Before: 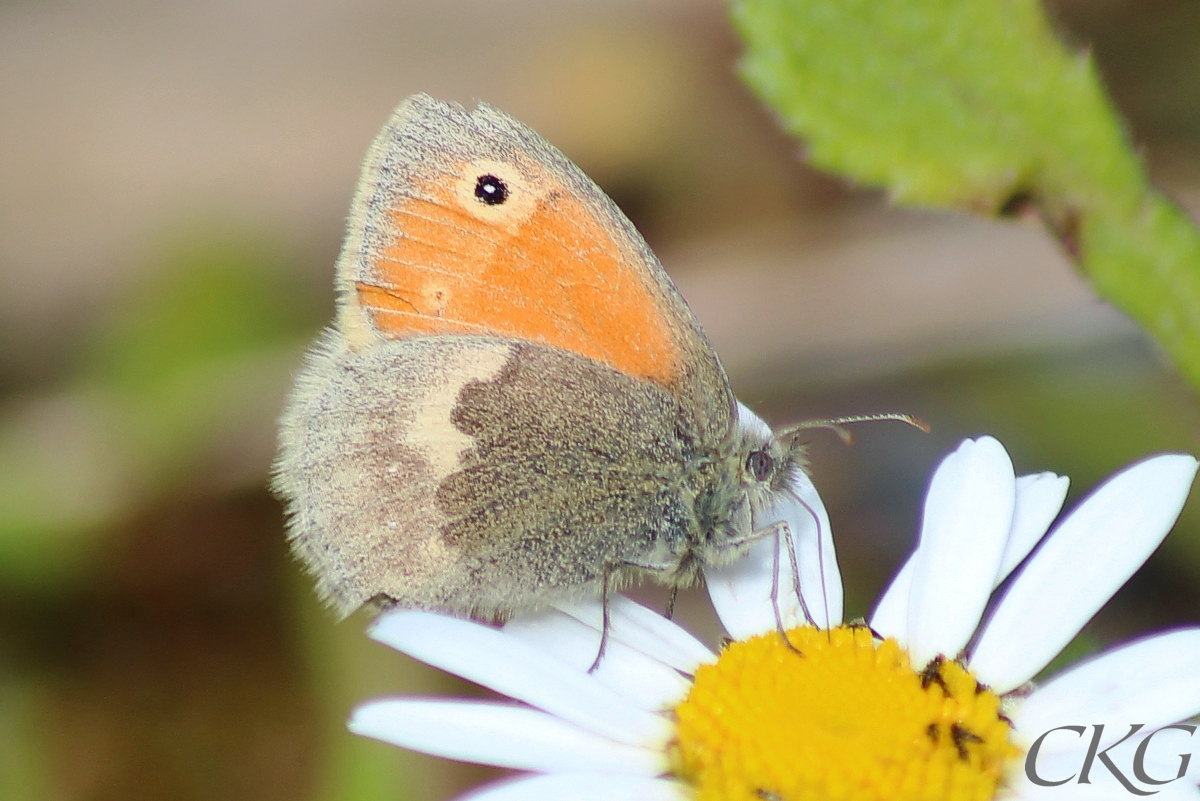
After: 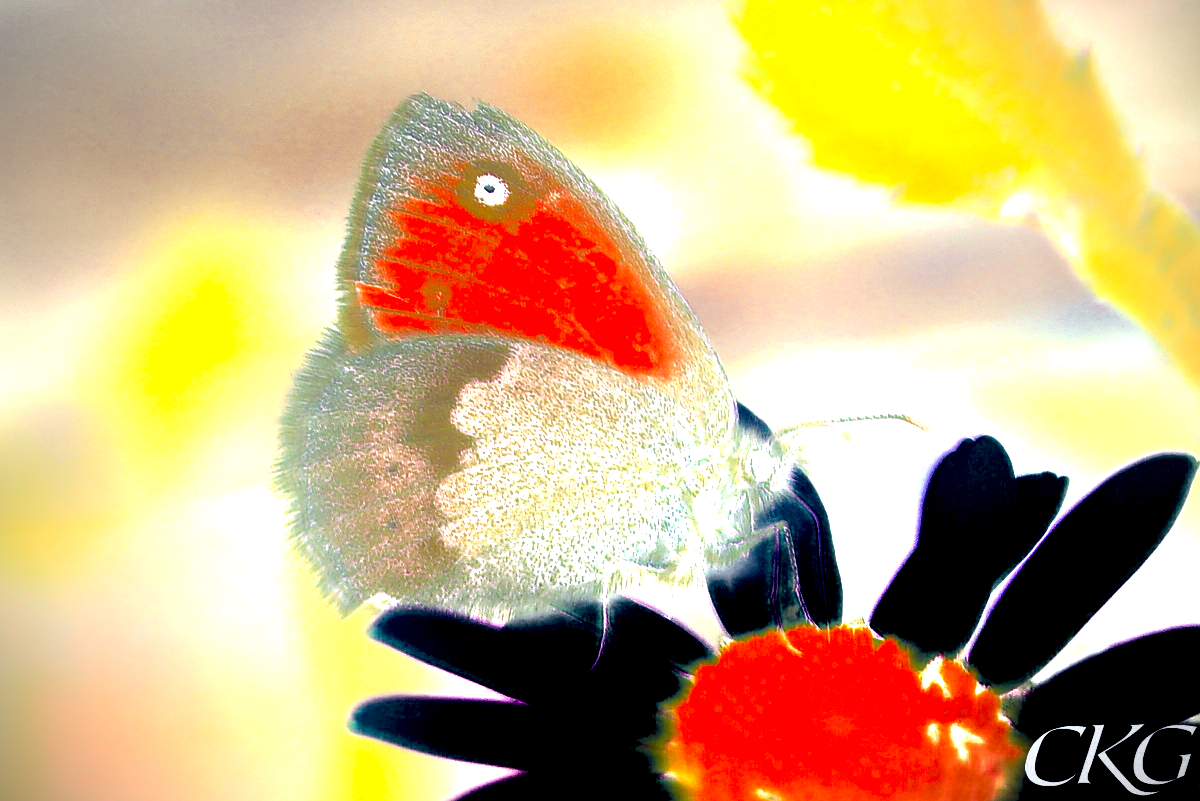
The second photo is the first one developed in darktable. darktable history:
local contrast: on, module defaults
white balance: red 0.974, blue 1.044
bloom: size 25%, threshold 5%, strength 90%
color zones: curves: ch0 [(0.473, 0.374) (0.742, 0.784)]; ch1 [(0.354, 0.737) (0.742, 0.705)]; ch2 [(0.318, 0.421) (0.758, 0.532)]
tone equalizer: on, module defaults
exposure: exposure 2 EV, compensate exposure bias true, compensate highlight preservation false
vignetting: fall-off start 75%, brightness -0.692, width/height ratio 1.084
